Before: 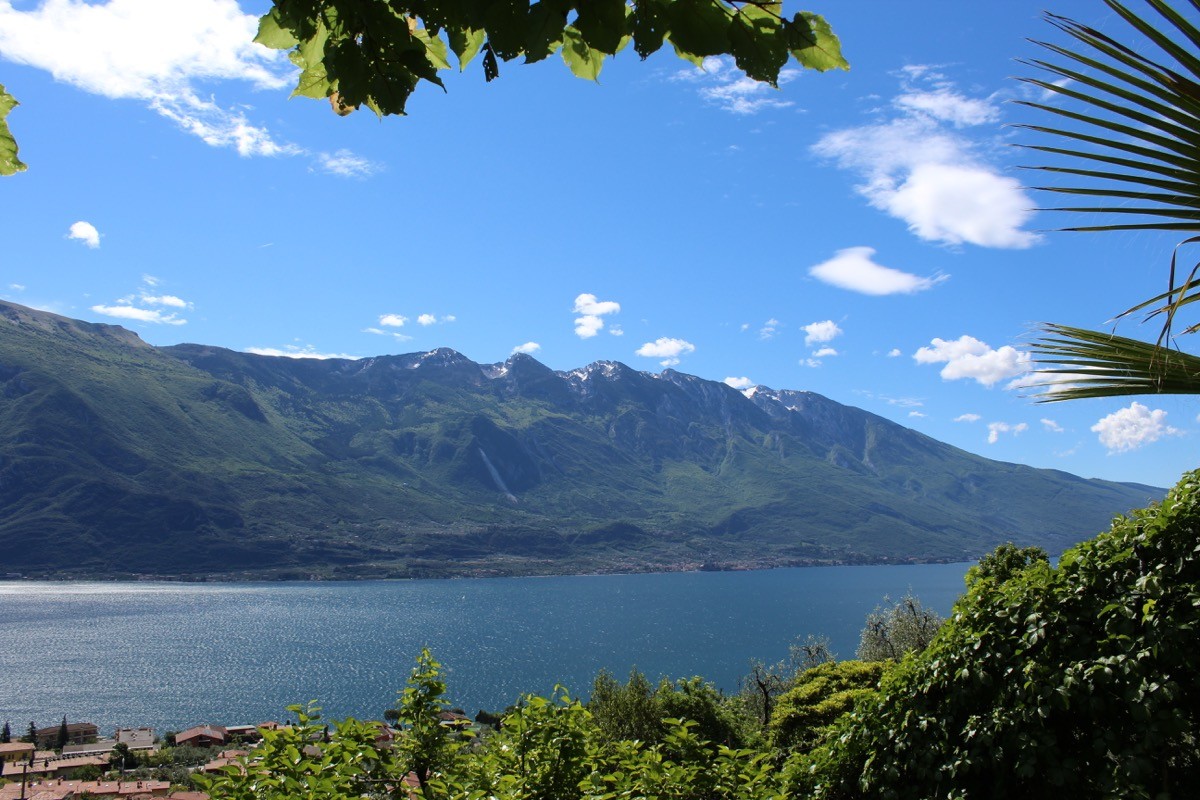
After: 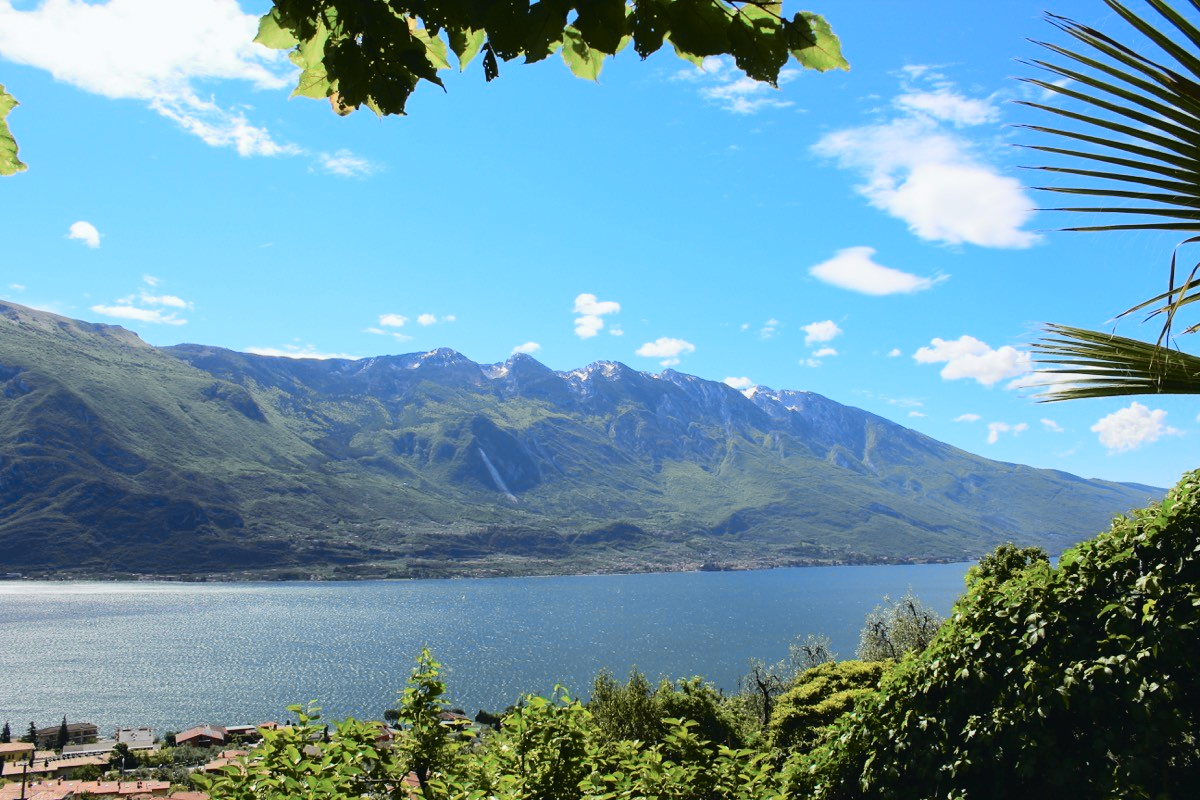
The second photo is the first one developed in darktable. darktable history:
exposure: exposure 0.171 EV, compensate highlight preservation false
tone curve: curves: ch0 [(0, 0.026) (0.104, 0.1) (0.233, 0.262) (0.398, 0.507) (0.498, 0.621) (0.65, 0.757) (0.835, 0.883) (1, 0.961)]; ch1 [(0, 0) (0.346, 0.307) (0.408, 0.369) (0.453, 0.457) (0.482, 0.476) (0.502, 0.498) (0.521, 0.507) (0.553, 0.554) (0.638, 0.646) (0.693, 0.727) (1, 1)]; ch2 [(0, 0) (0.366, 0.337) (0.434, 0.46) (0.485, 0.494) (0.5, 0.494) (0.511, 0.508) (0.537, 0.55) (0.579, 0.599) (0.663, 0.67) (1, 1)], color space Lab, independent channels, preserve colors none
